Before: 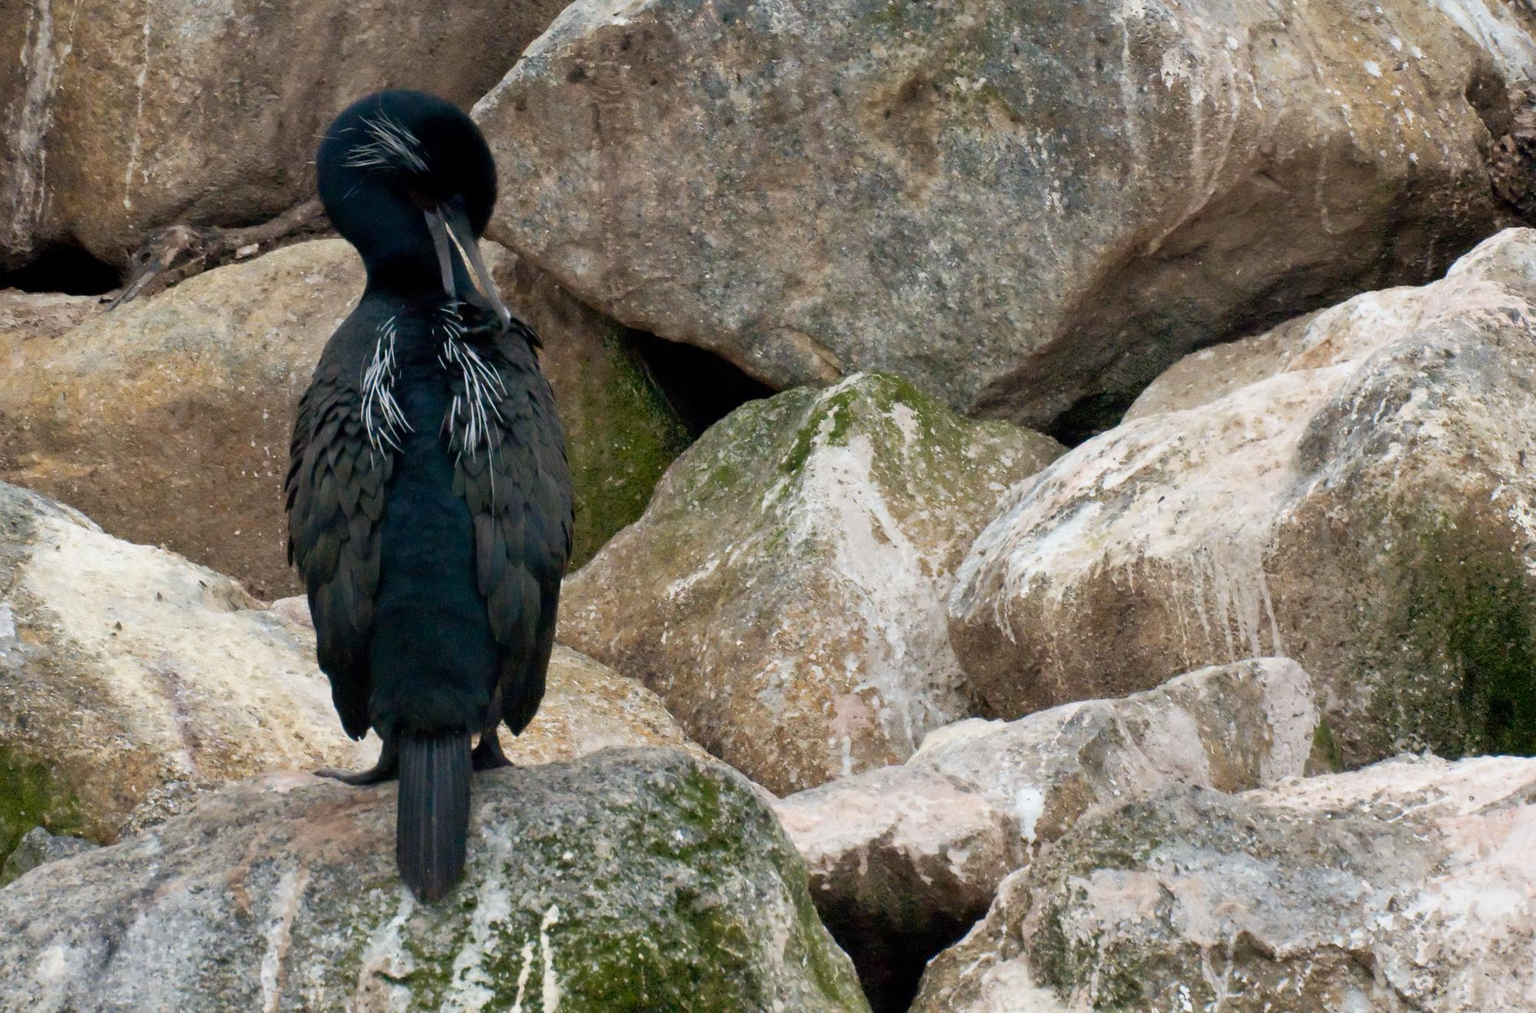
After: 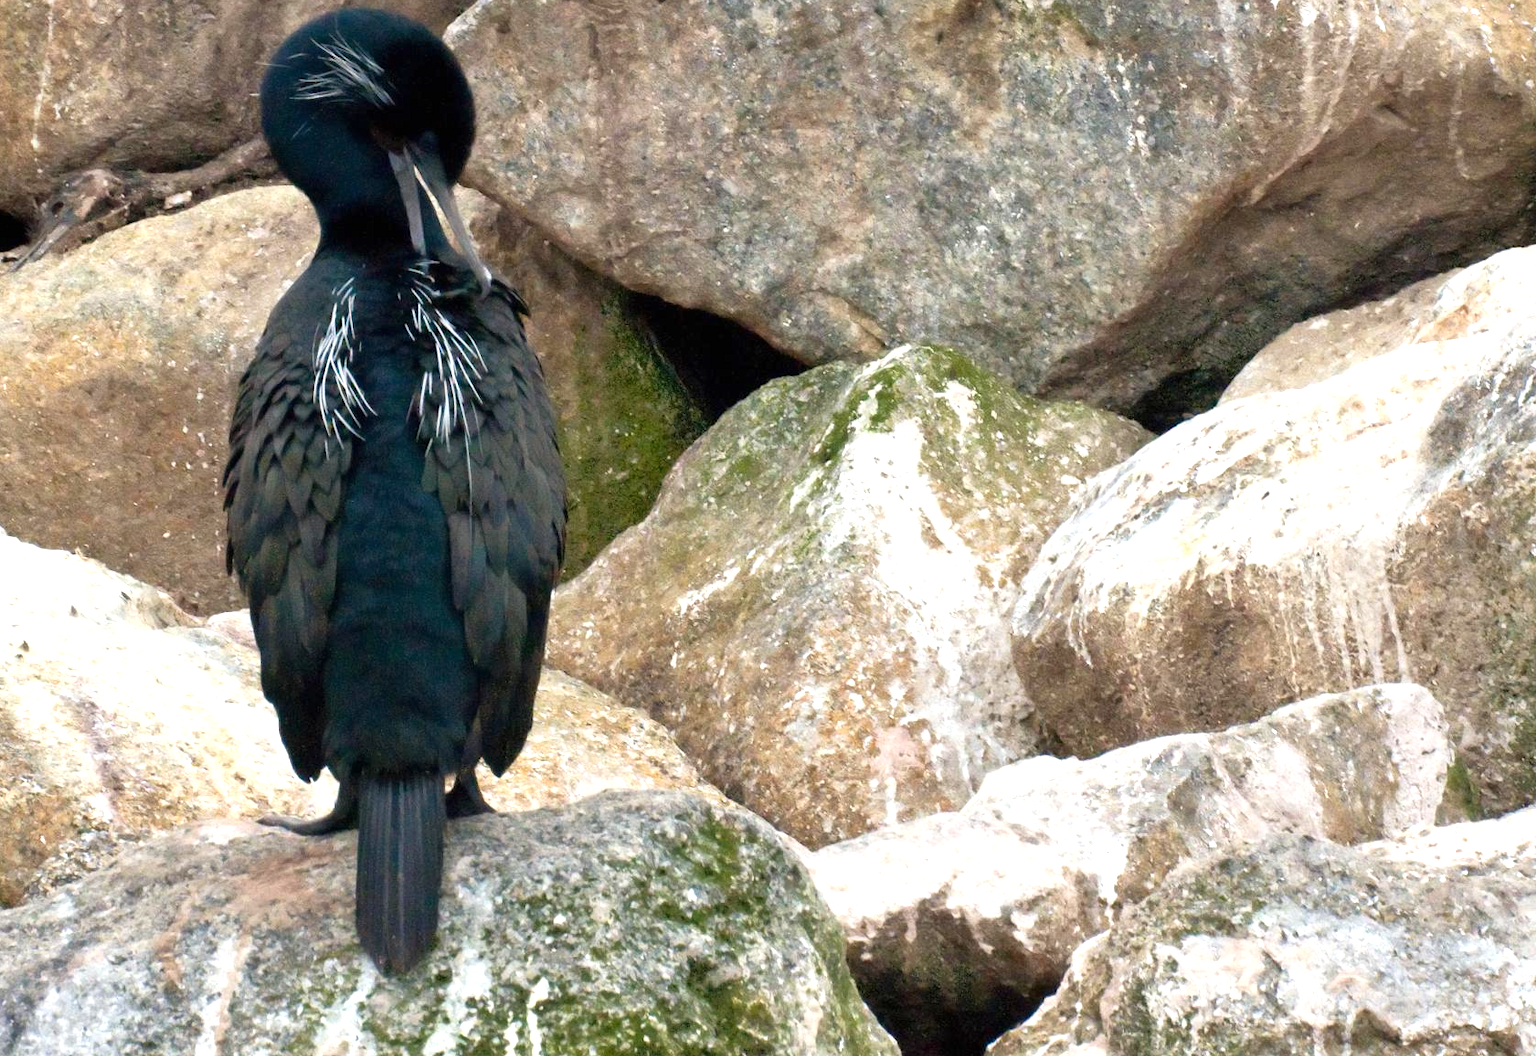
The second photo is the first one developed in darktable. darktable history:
crop: left 6.395%, top 8.239%, right 9.531%, bottom 4.073%
exposure: black level correction 0, exposure 0.9 EV, compensate highlight preservation false
